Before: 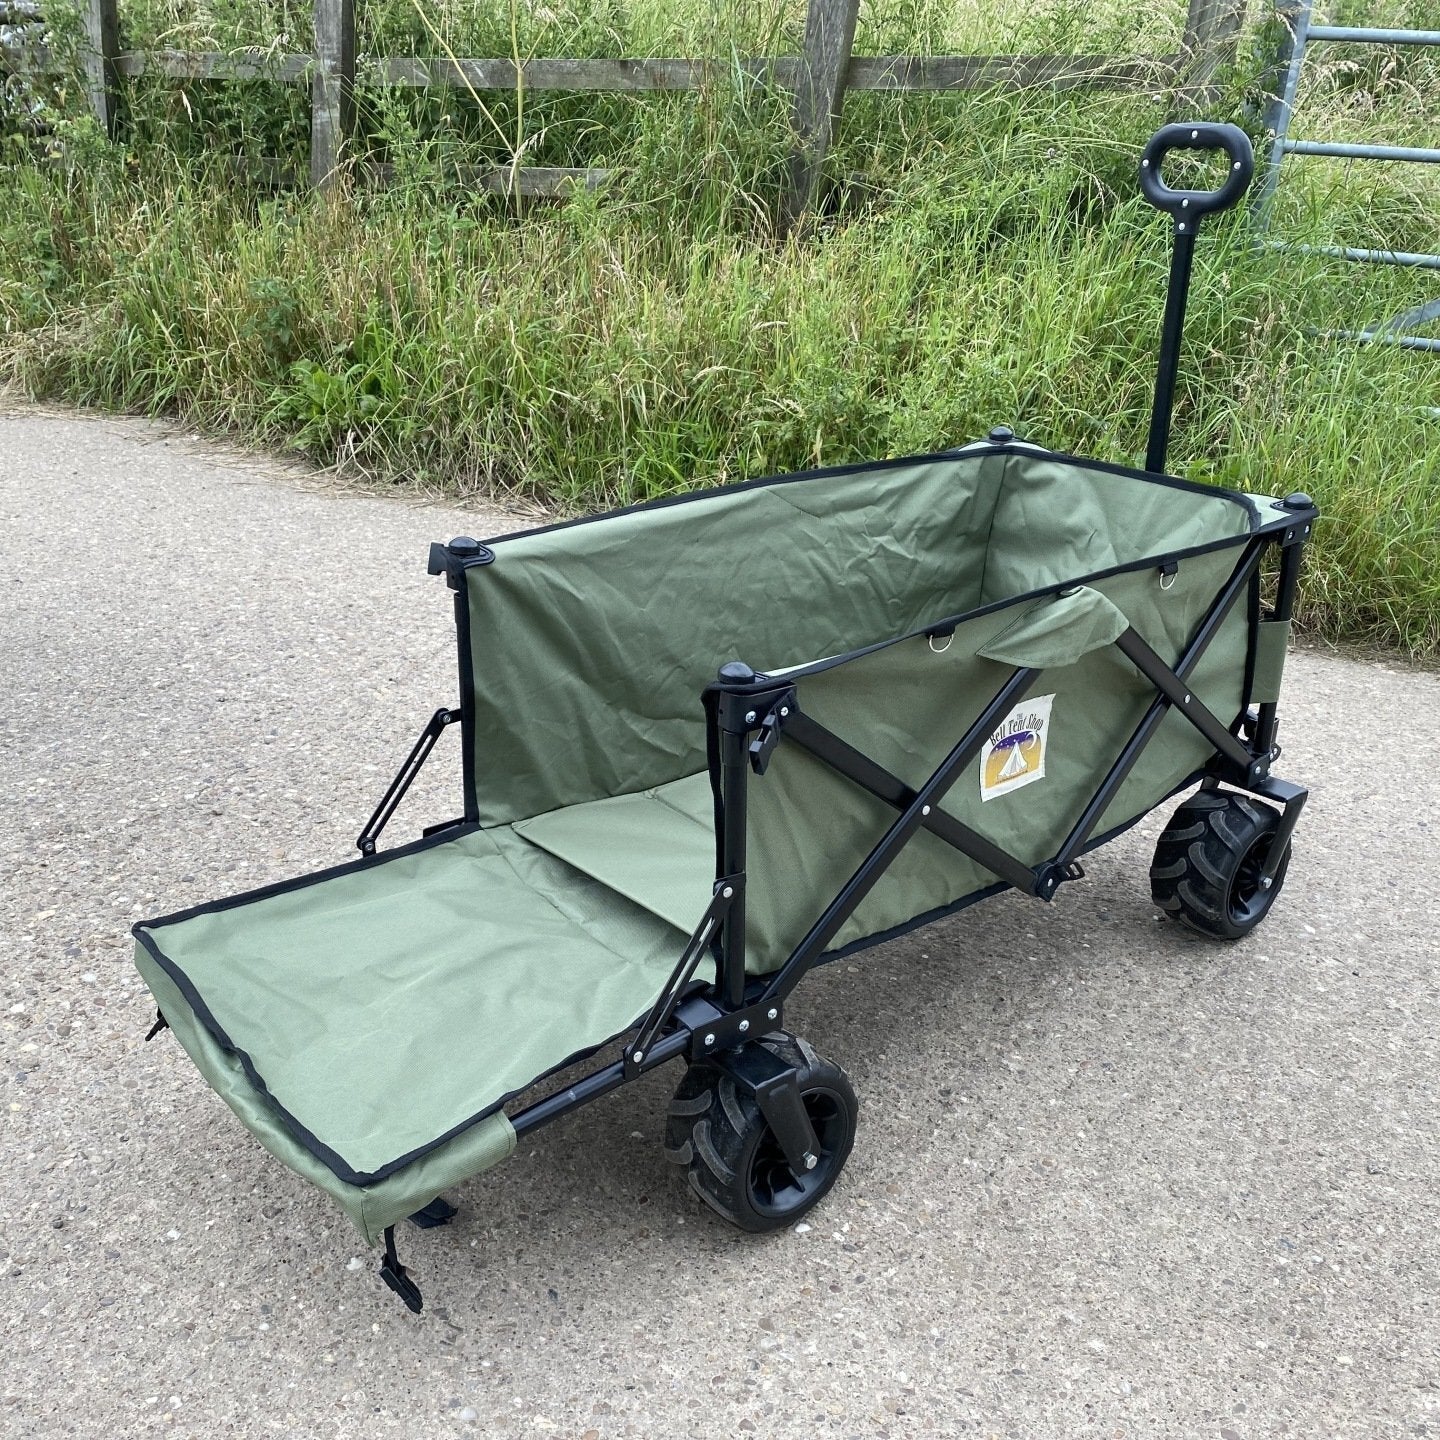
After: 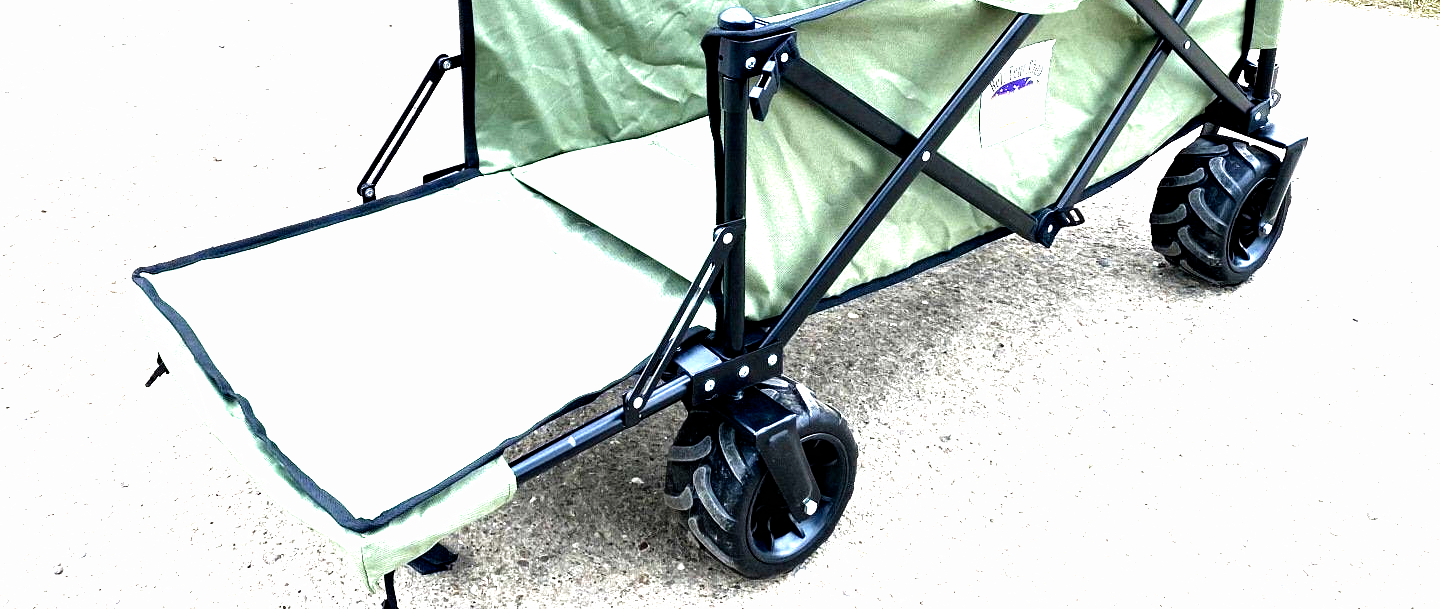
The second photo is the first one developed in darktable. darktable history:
filmic rgb: black relative exposure -8.2 EV, white relative exposure 2.24 EV, hardness 7.14, latitude 84.99%, contrast 1.709, highlights saturation mix -3.71%, shadows ↔ highlights balance -2.81%, preserve chrominance no, color science v4 (2020), contrast in shadows soft
crop: top 45.45%, bottom 12.205%
exposure: black level correction 0.001, exposure 1.66 EV, compensate highlight preservation false
